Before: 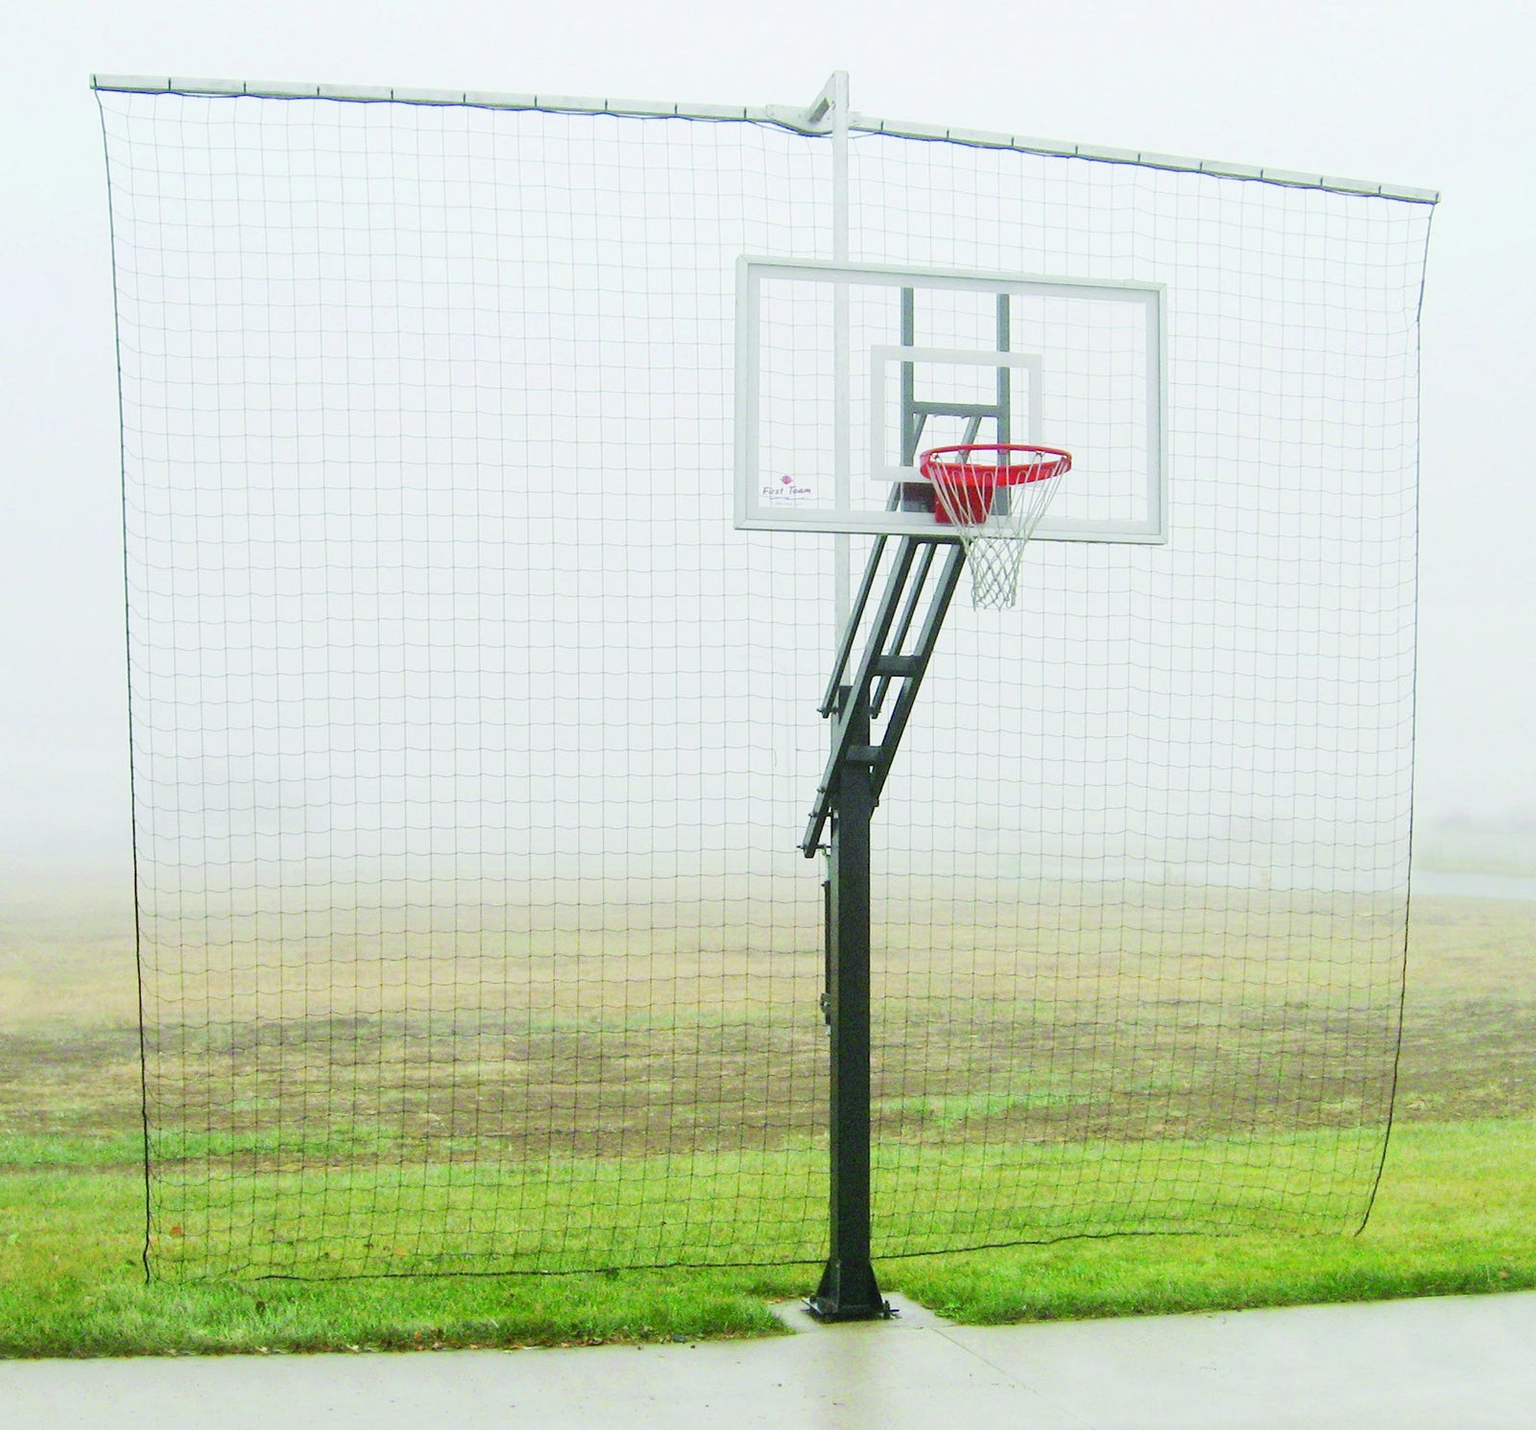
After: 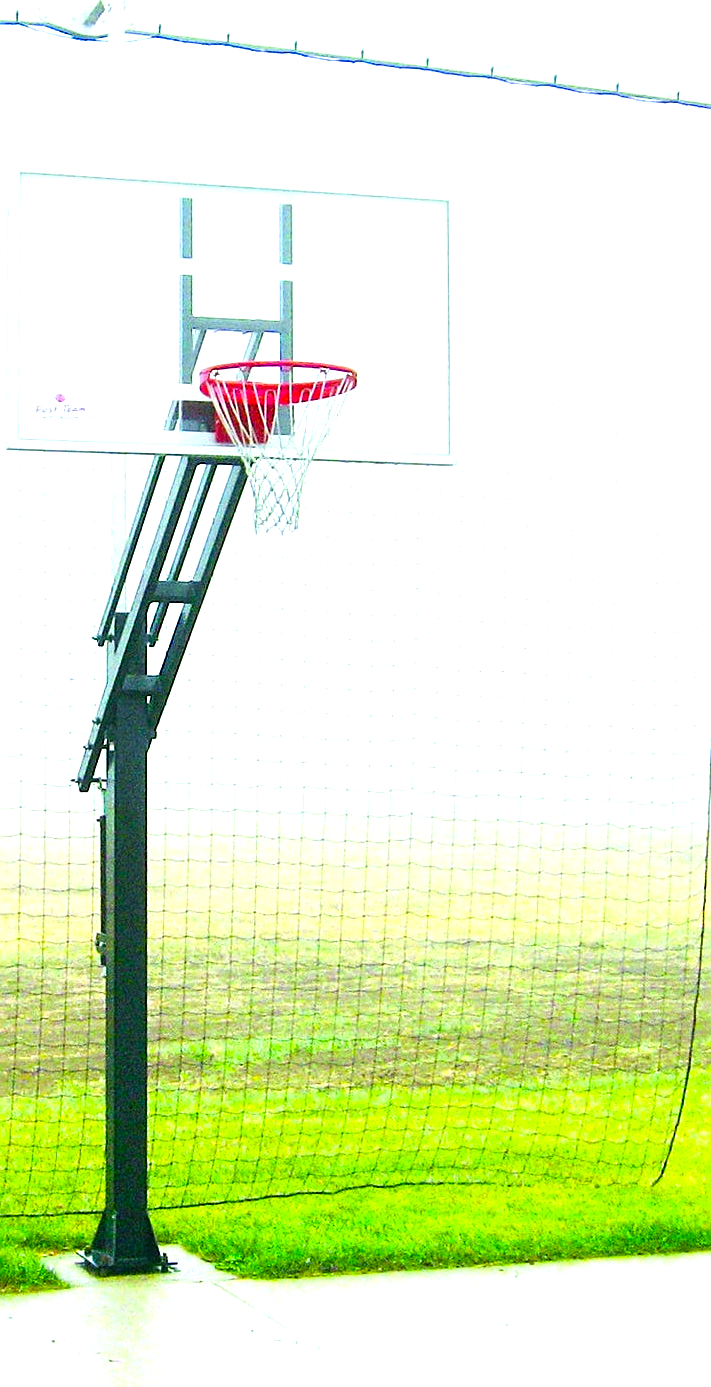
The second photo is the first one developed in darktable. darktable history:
sharpen: on, module defaults
exposure: black level correction 0, exposure 0.951 EV, compensate highlight preservation false
crop: left 47.447%, top 6.881%, right 8.065%
color balance rgb: power › luminance -7.616%, power › chroma 1.103%, power › hue 216.5°, highlights gain › chroma 0.179%, highlights gain › hue 332.6°, white fulcrum 0.981 EV, linear chroma grading › global chroma 14.406%, perceptual saturation grading › global saturation 24.884%
